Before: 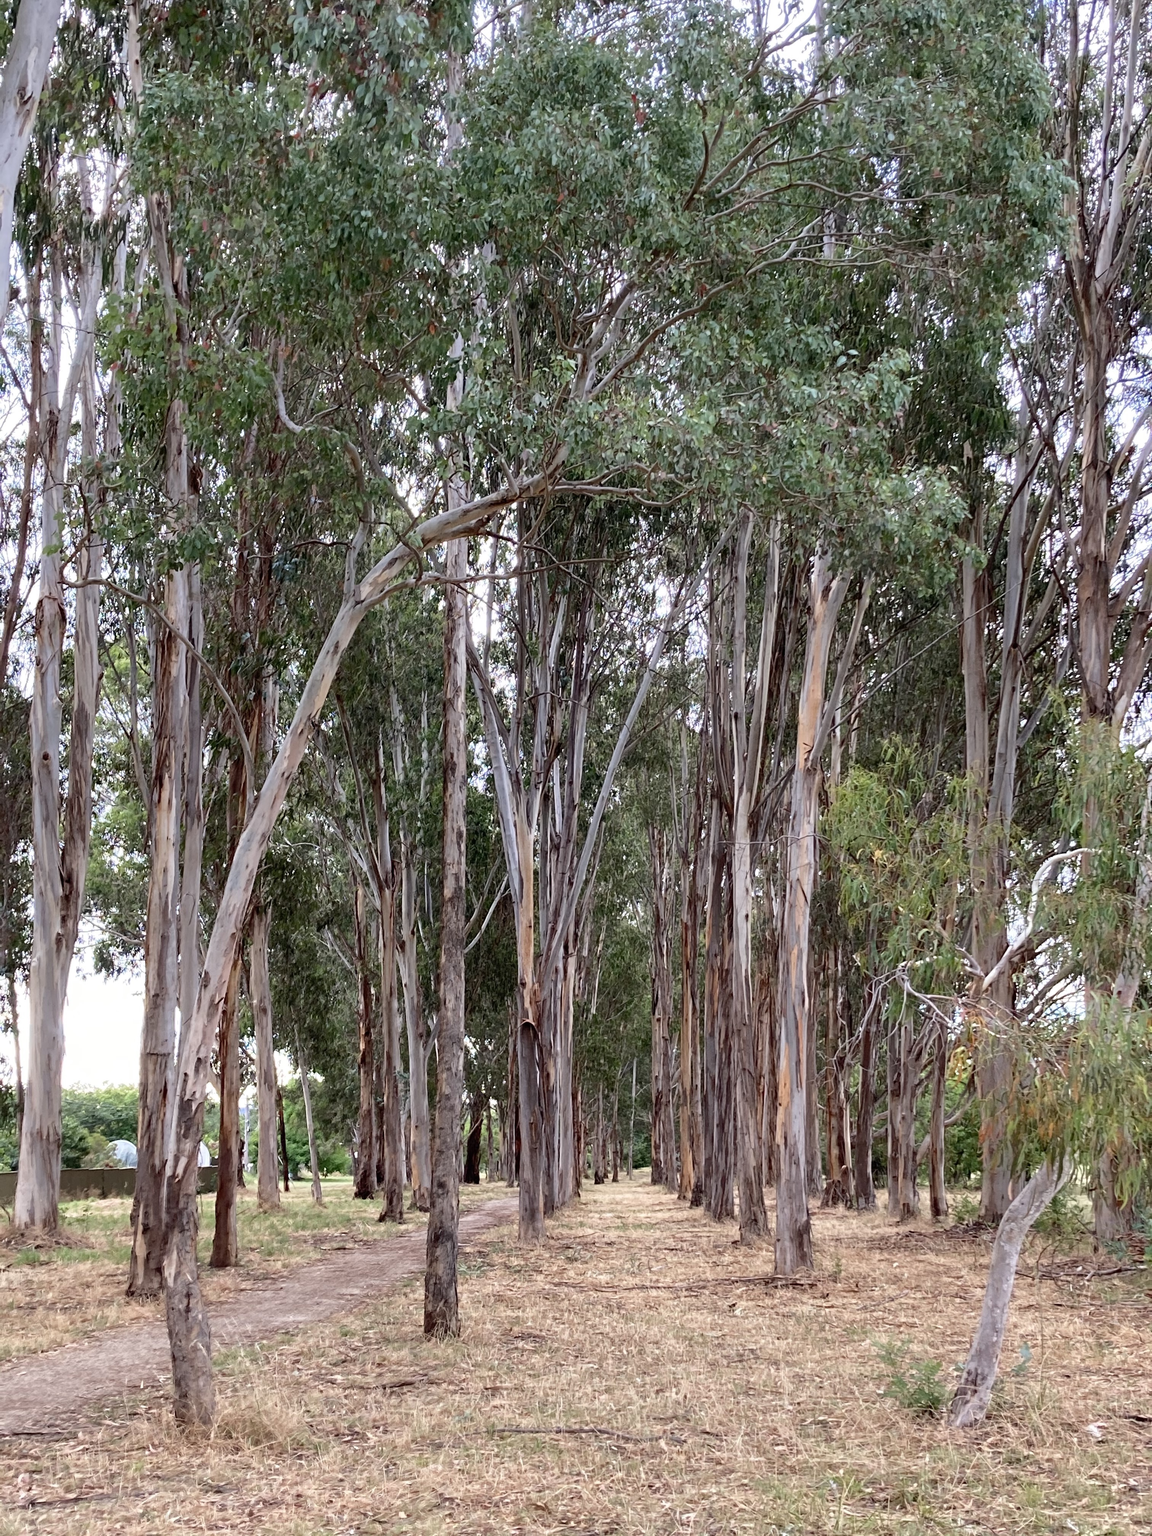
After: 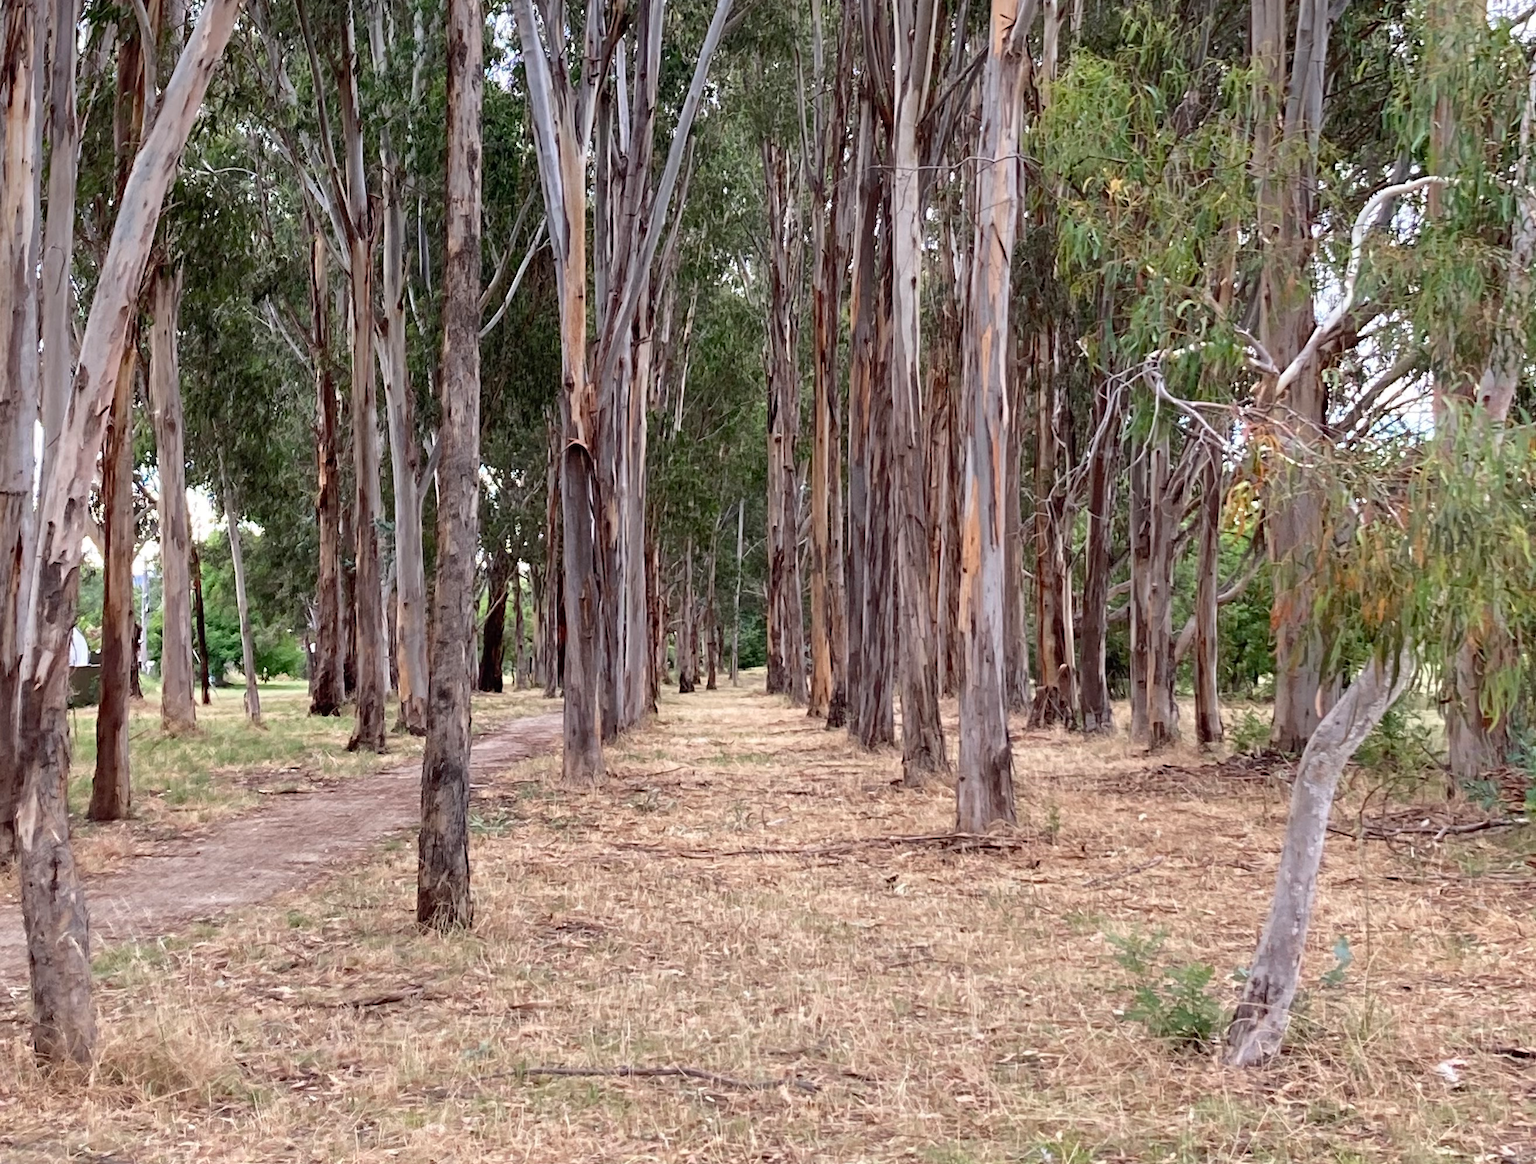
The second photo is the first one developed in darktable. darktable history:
crop and rotate: left 13.275%, top 47.775%, bottom 2.92%
